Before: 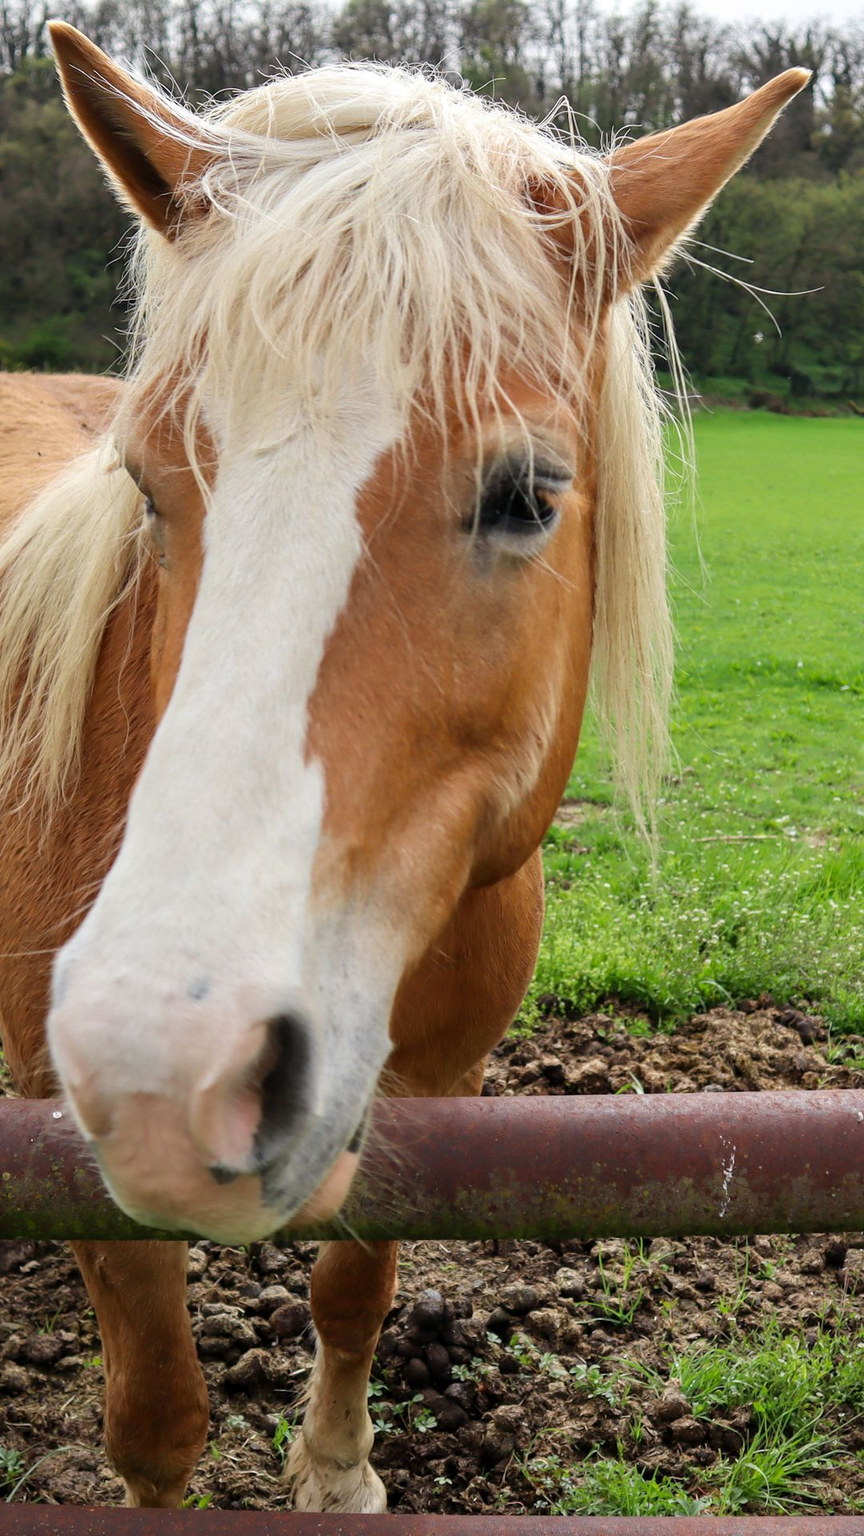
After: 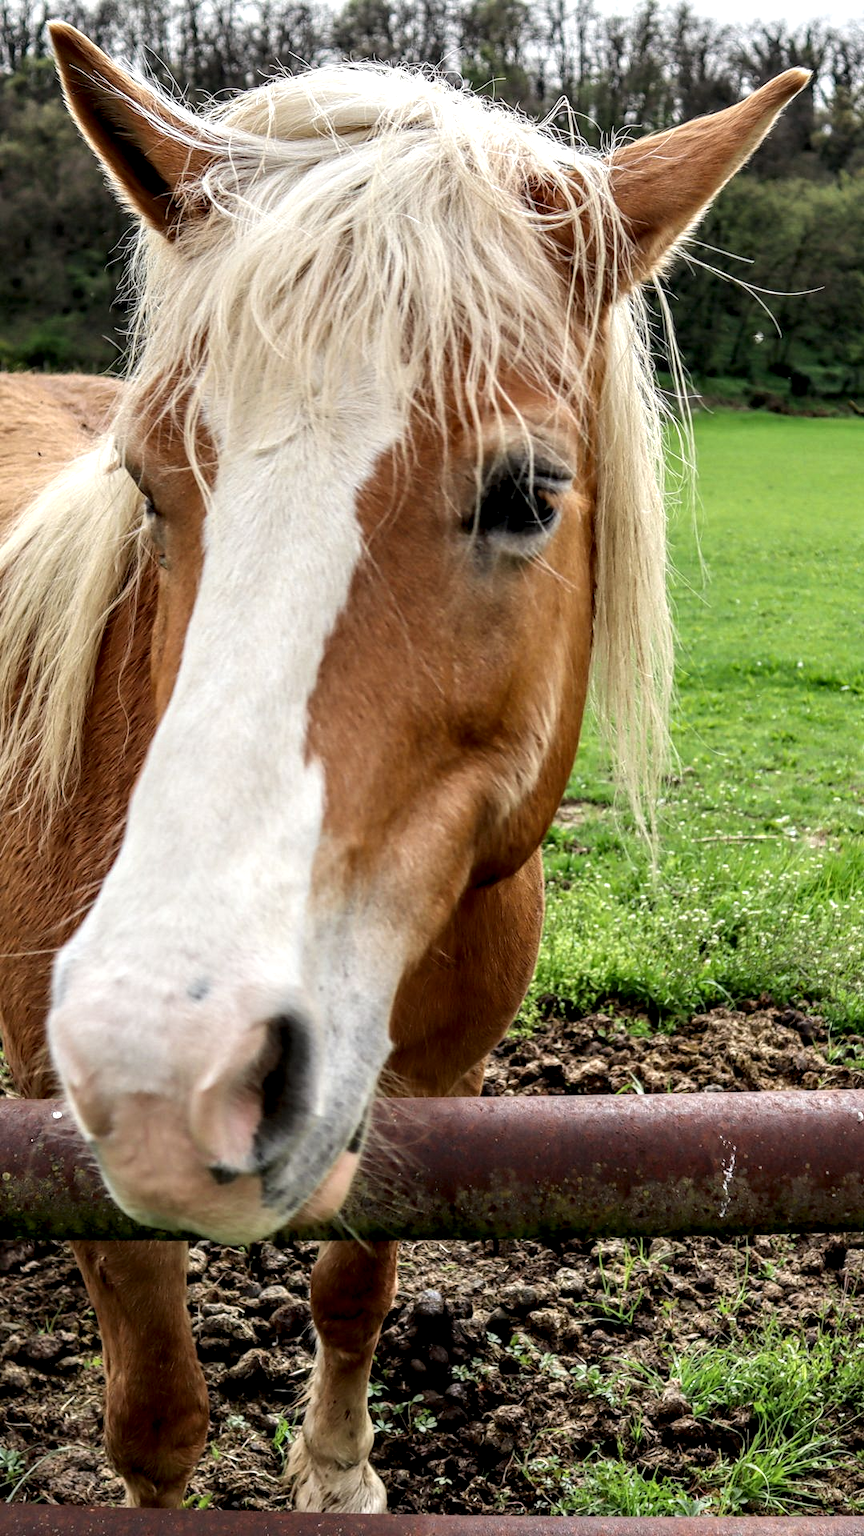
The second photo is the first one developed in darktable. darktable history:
local contrast: highlights 65%, shadows 54%, detail 169%, midtone range 0.514
contrast brightness saturation: saturation -0.04
